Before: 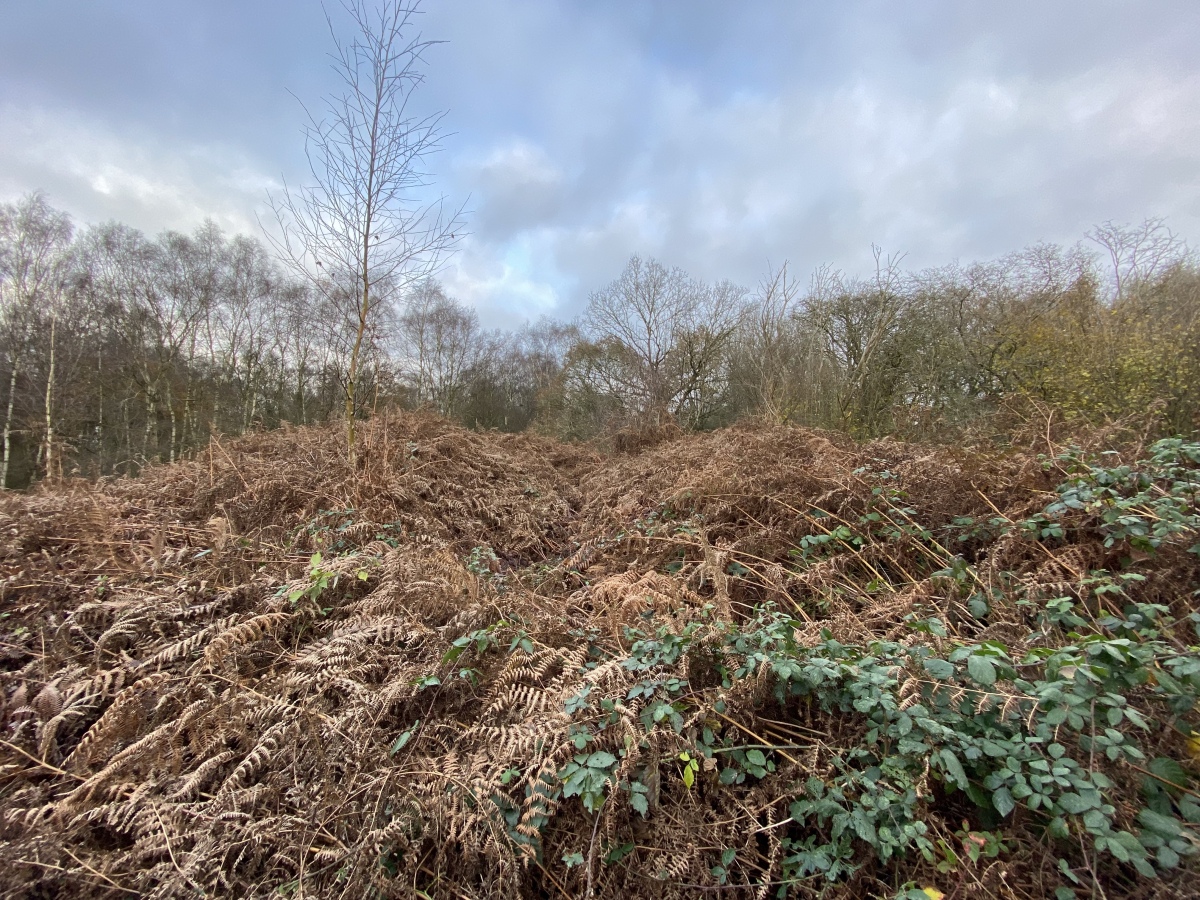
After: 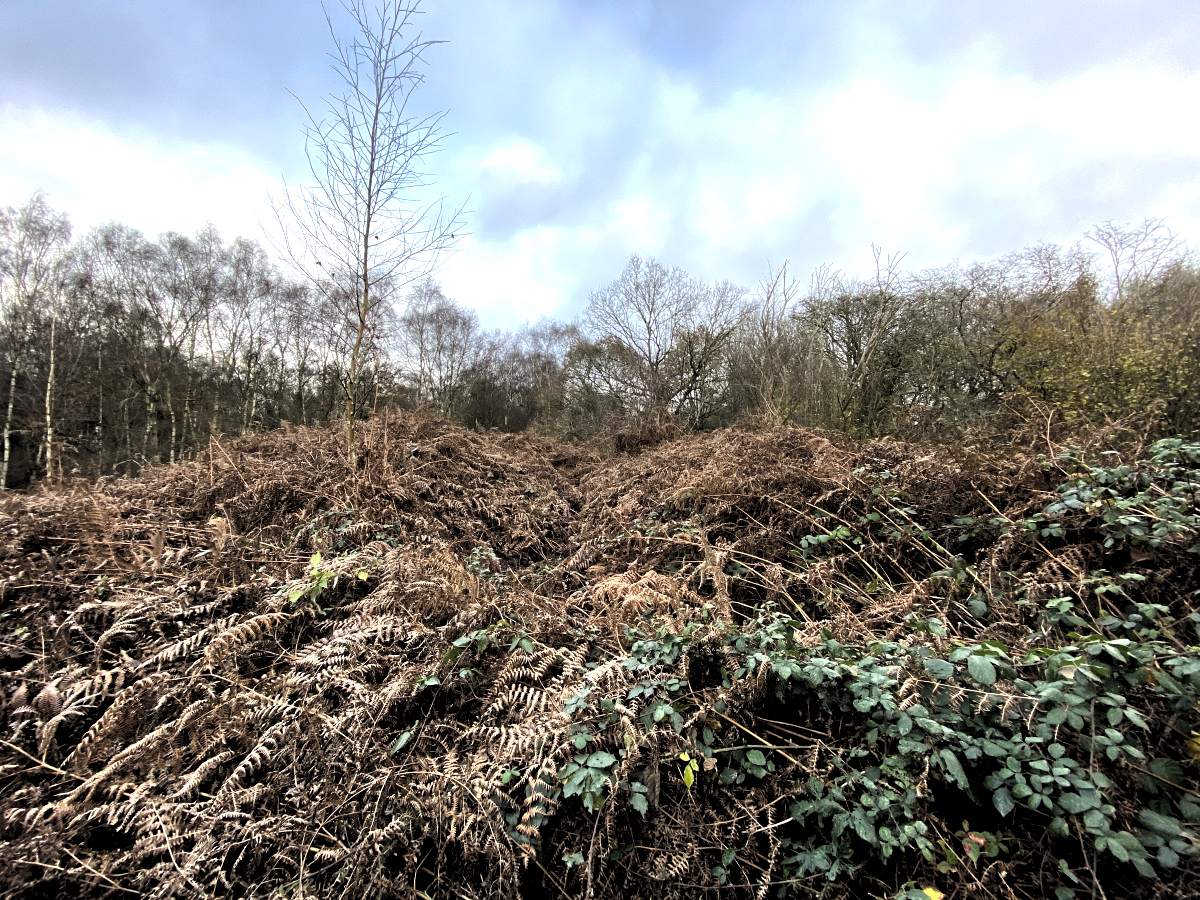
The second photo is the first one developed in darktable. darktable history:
exposure: black level correction 0, exposure 0.698 EV, compensate highlight preservation false
levels: mode automatic, black 8.54%, levels [0.072, 0.414, 0.976]
